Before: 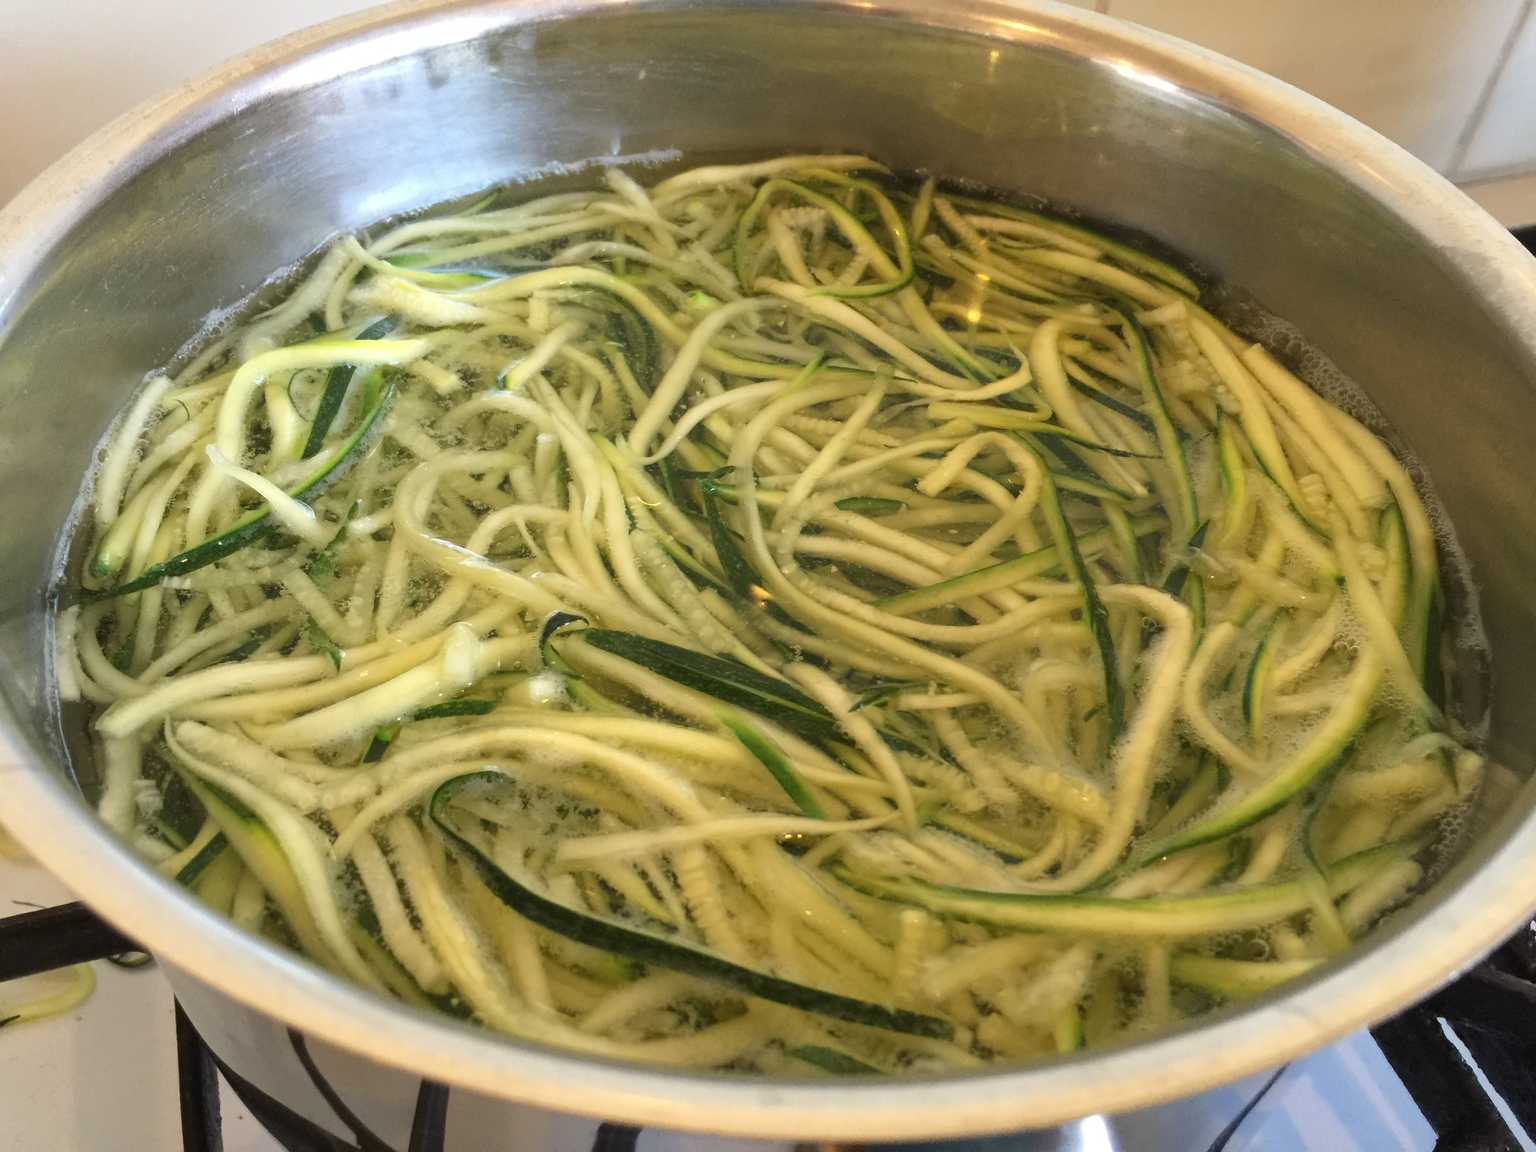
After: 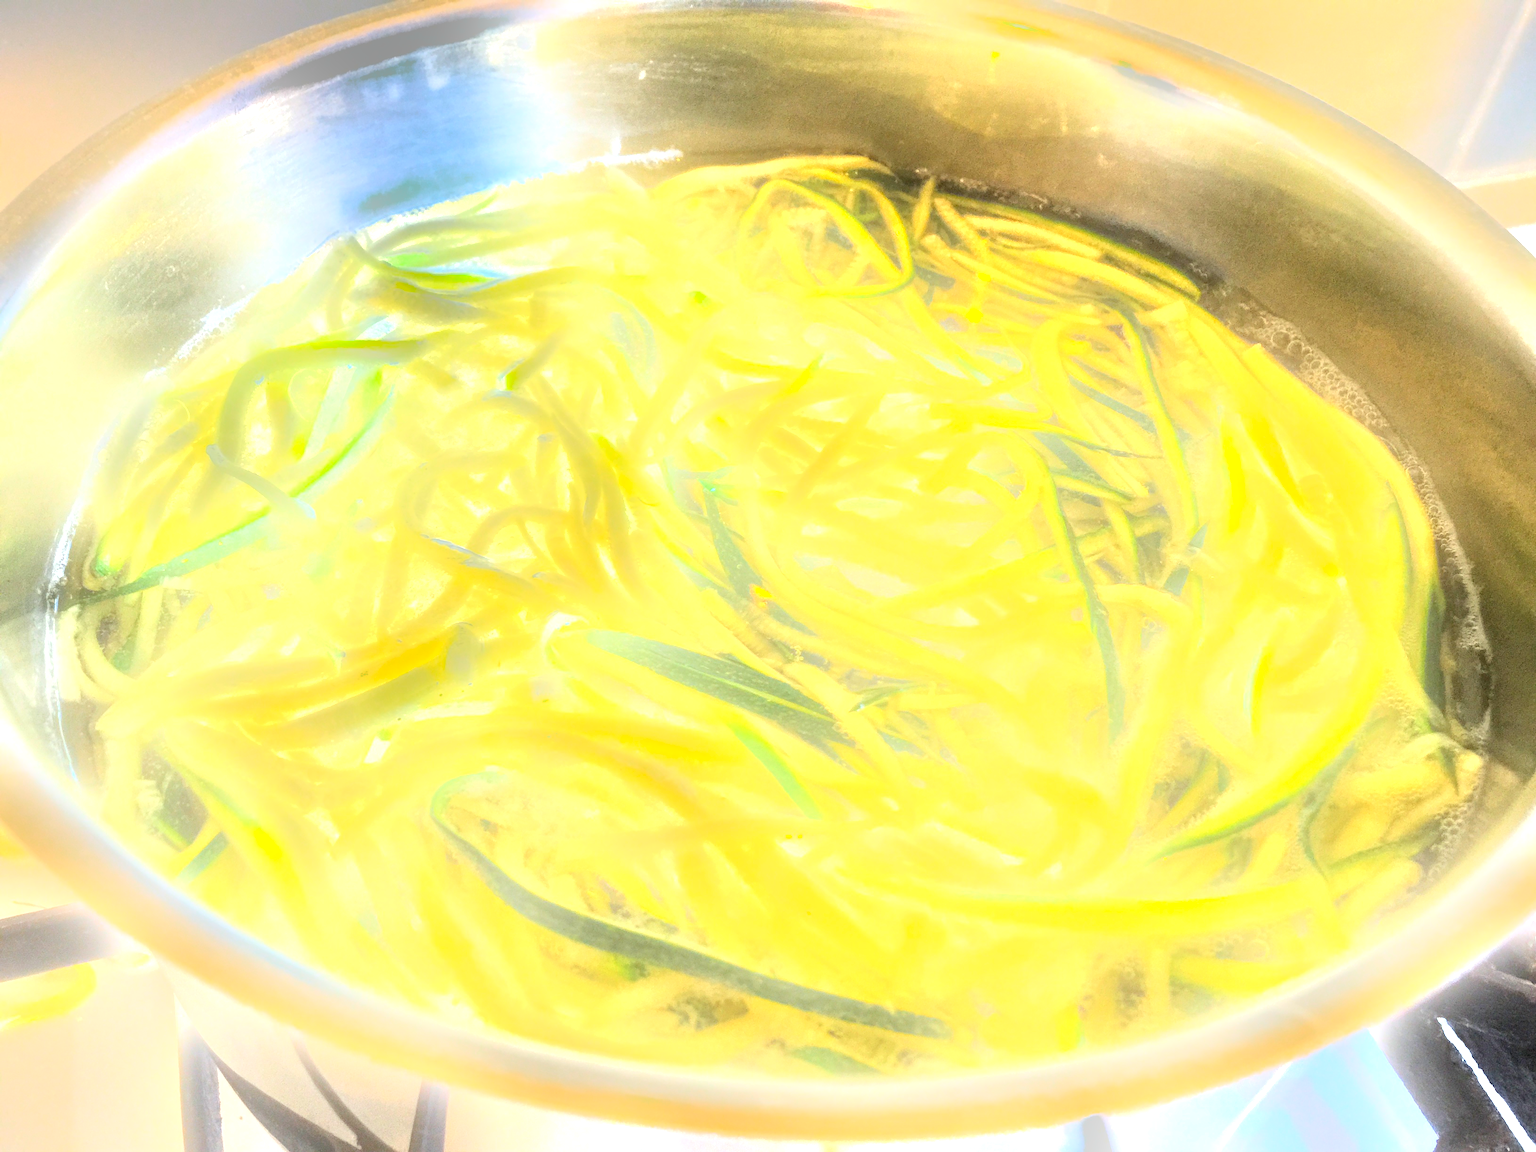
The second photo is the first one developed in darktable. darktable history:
exposure: black level correction 0.001, exposure 1.735 EV, compensate highlight preservation false
bloom: on, module defaults
contrast brightness saturation: saturation 0.18
local contrast: highlights 100%, shadows 100%, detail 200%, midtone range 0.2
